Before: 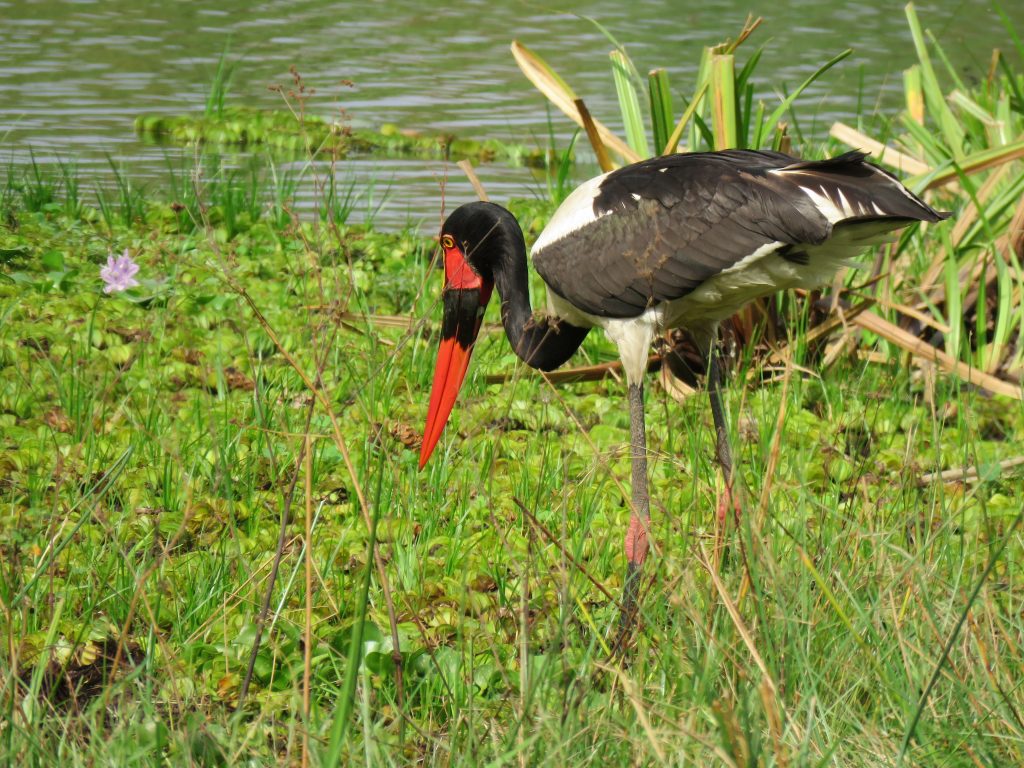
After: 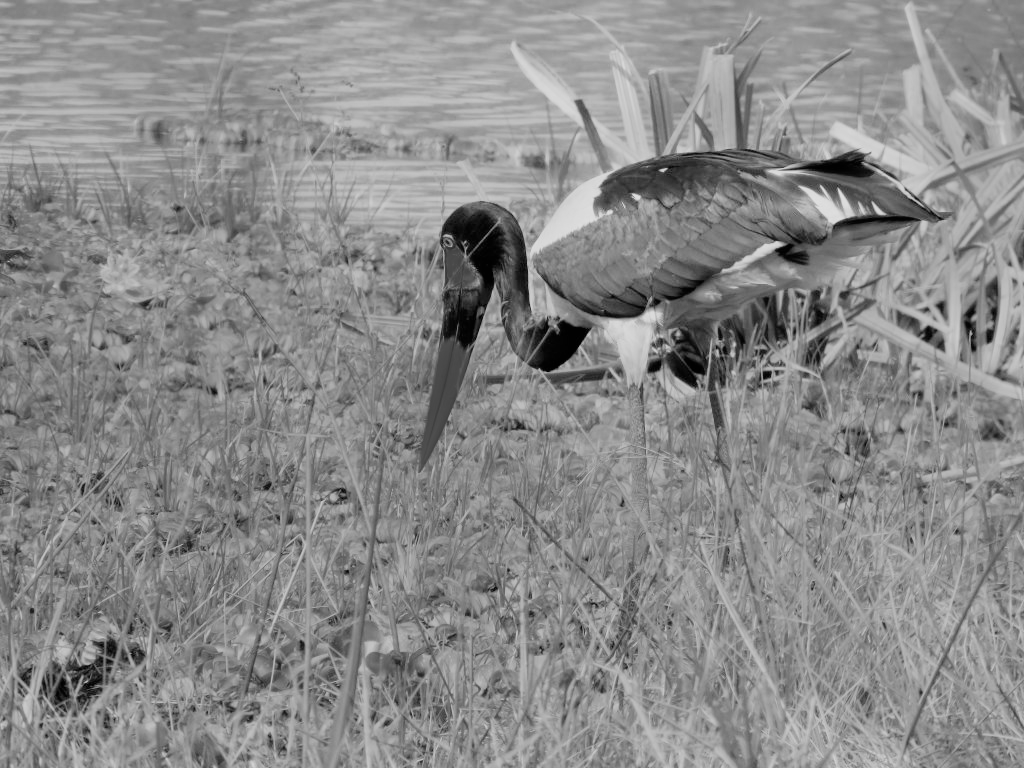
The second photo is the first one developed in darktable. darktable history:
monochrome: a -11.7, b 1.62, size 0.5, highlights 0.38
filmic rgb: black relative exposure -6.15 EV, white relative exposure 6.96 EV, hardness 2.23, color science v6 (2022)
white balance: emerald 1
exposure: exposure 1.15 EV, compensate highlight preservation false
